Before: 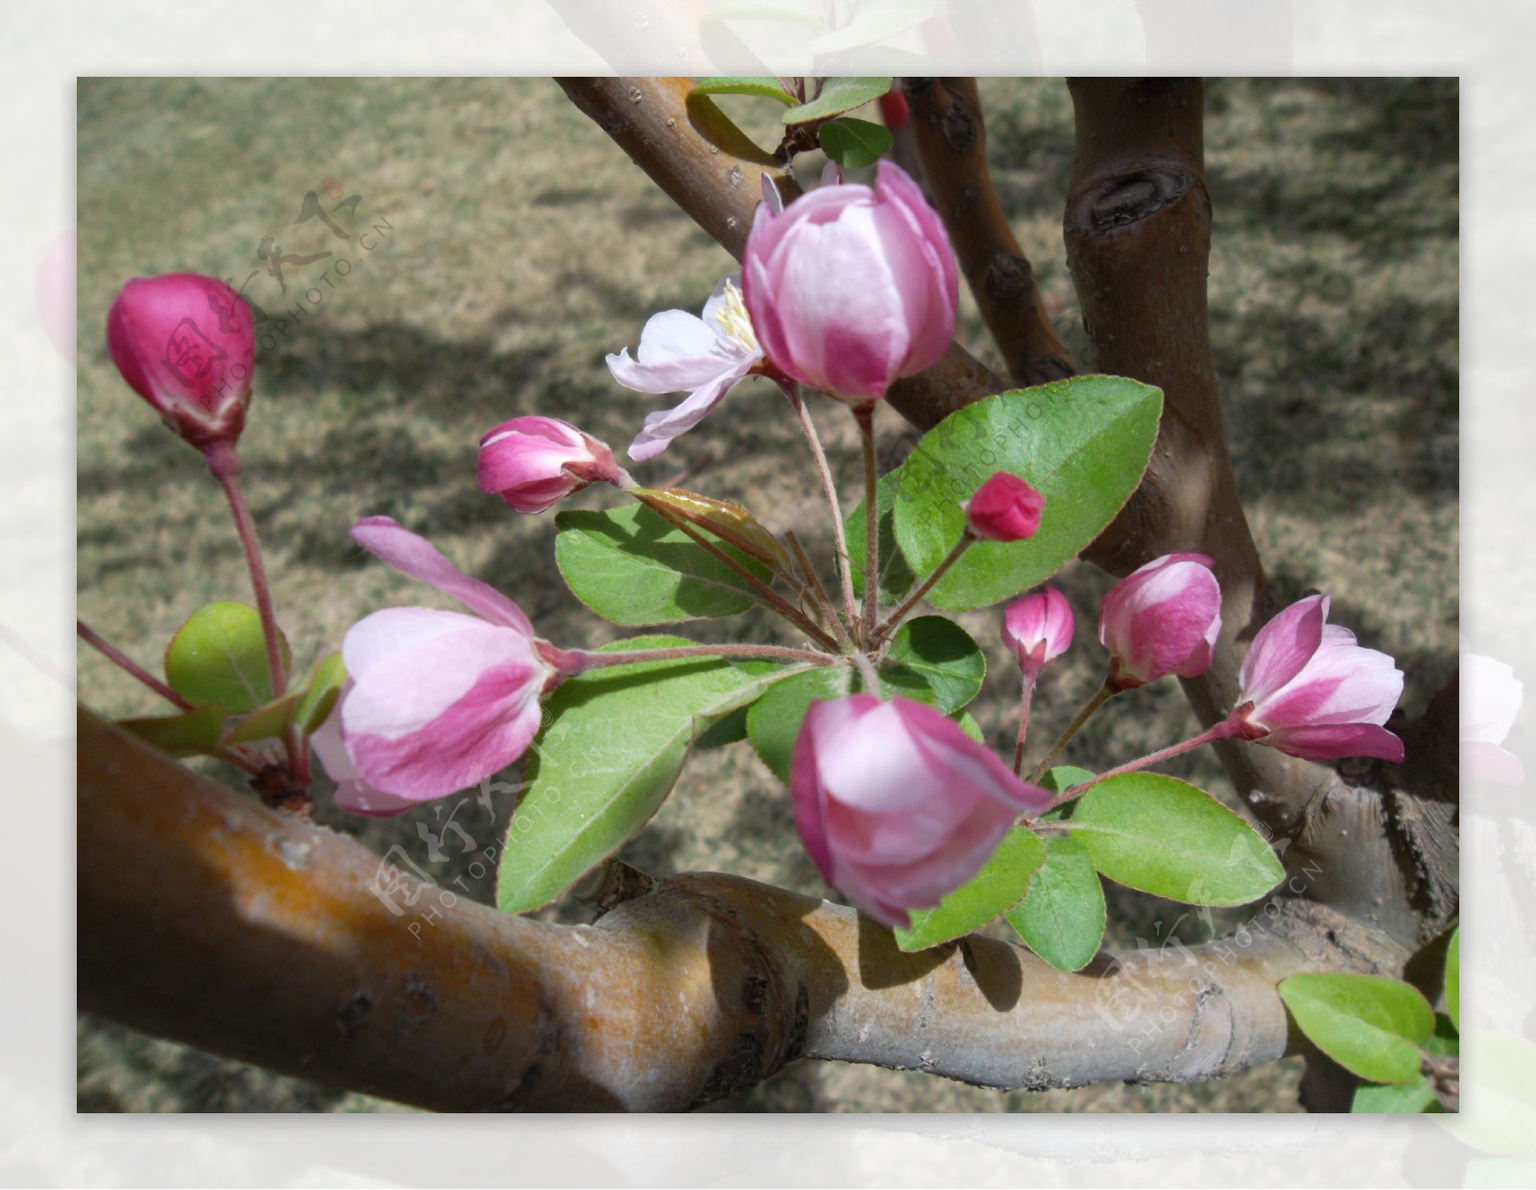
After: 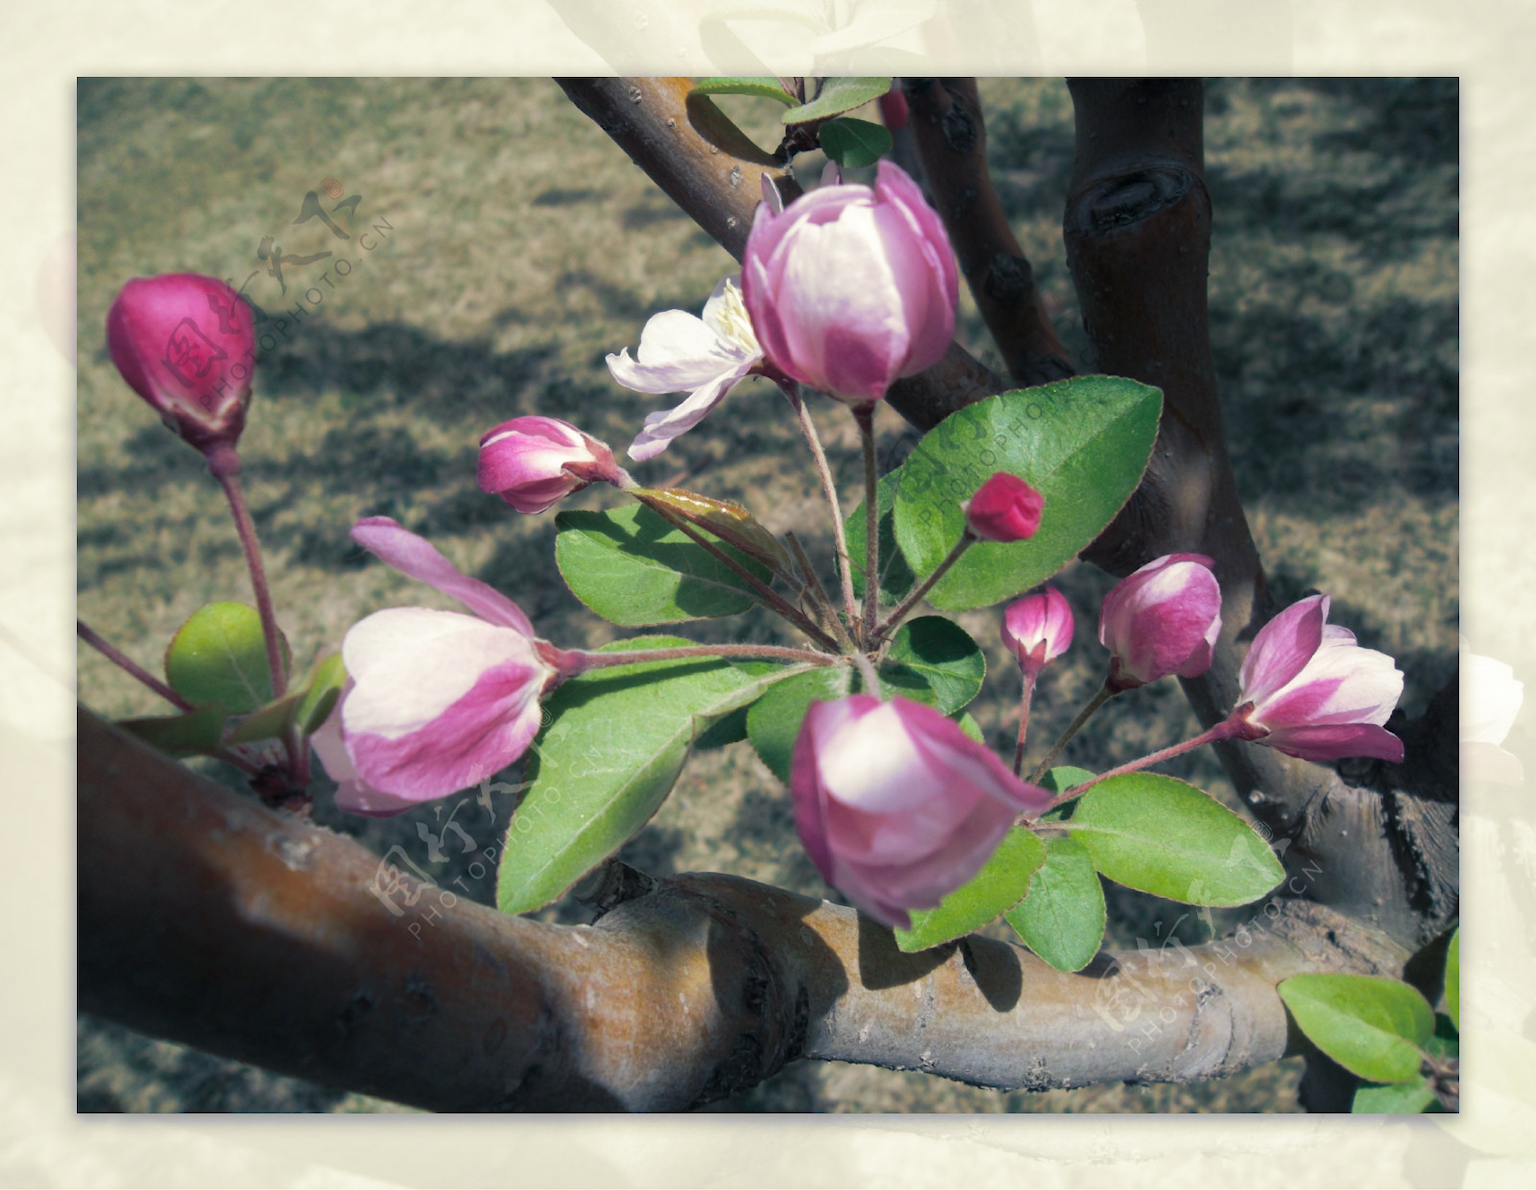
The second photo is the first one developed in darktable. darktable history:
shadows and highlights: shadows -88.03, highlights -35.45, shadows color adjustment 99.15%, highlights color adjustment 0%, soften with gaussian
split-toning: shadows › hue 216°, shadows › saturation 1, highlights › hue 57.6°, balance -33.4
